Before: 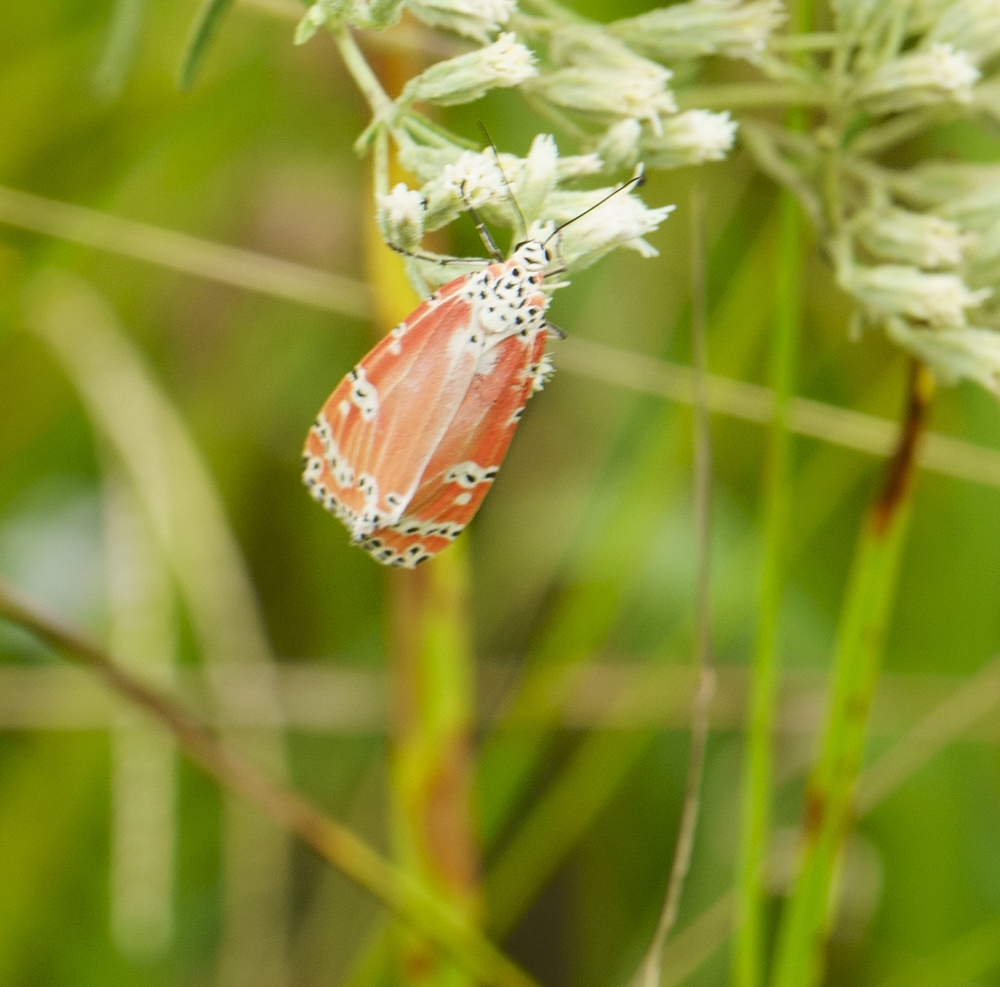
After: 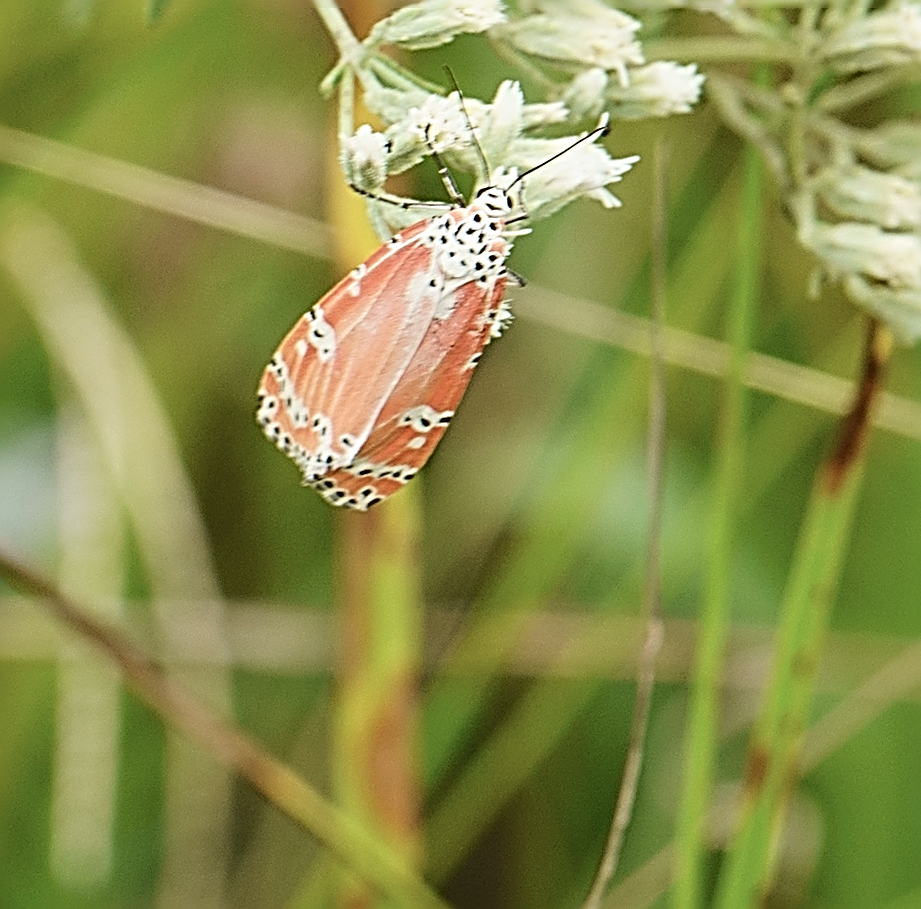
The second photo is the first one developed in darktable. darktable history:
contrast brightness saturation: contrast 0.1, saturation -0.3
sharpen: radius 3.158, amount 1.731
crop and rotate: angle -1.96°, left 3.097%, top 4.154%, right 1.586%, bottom 0.529%
